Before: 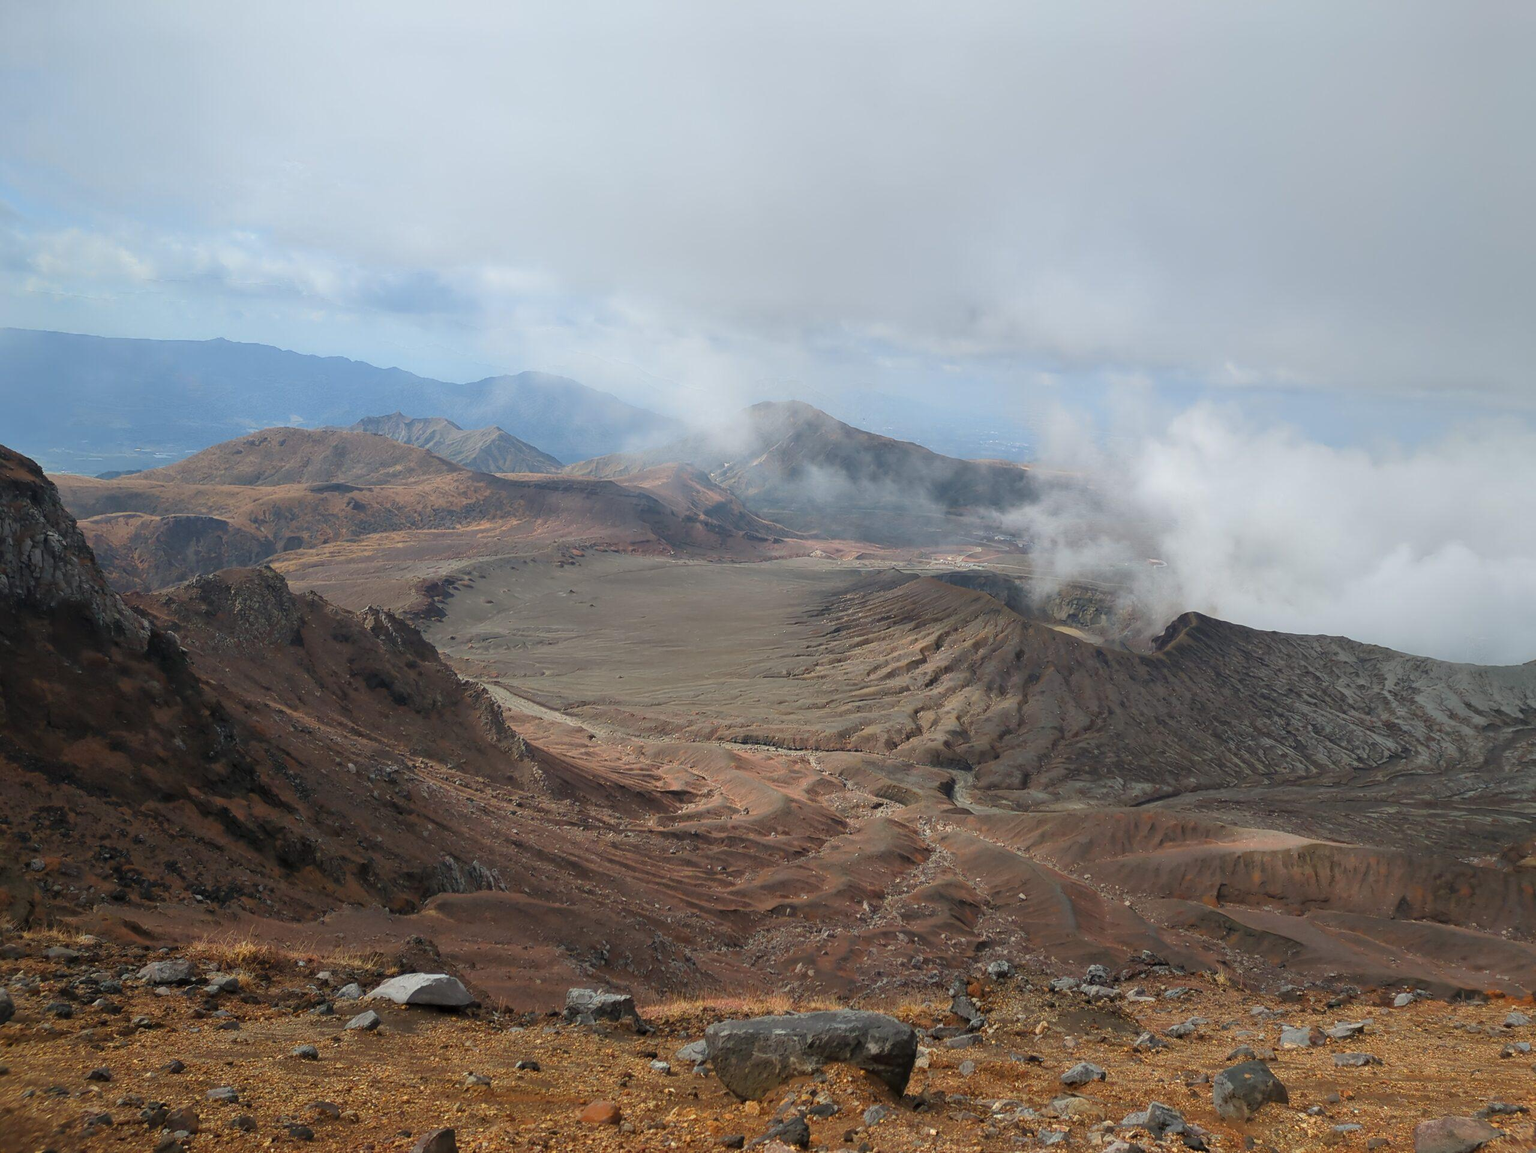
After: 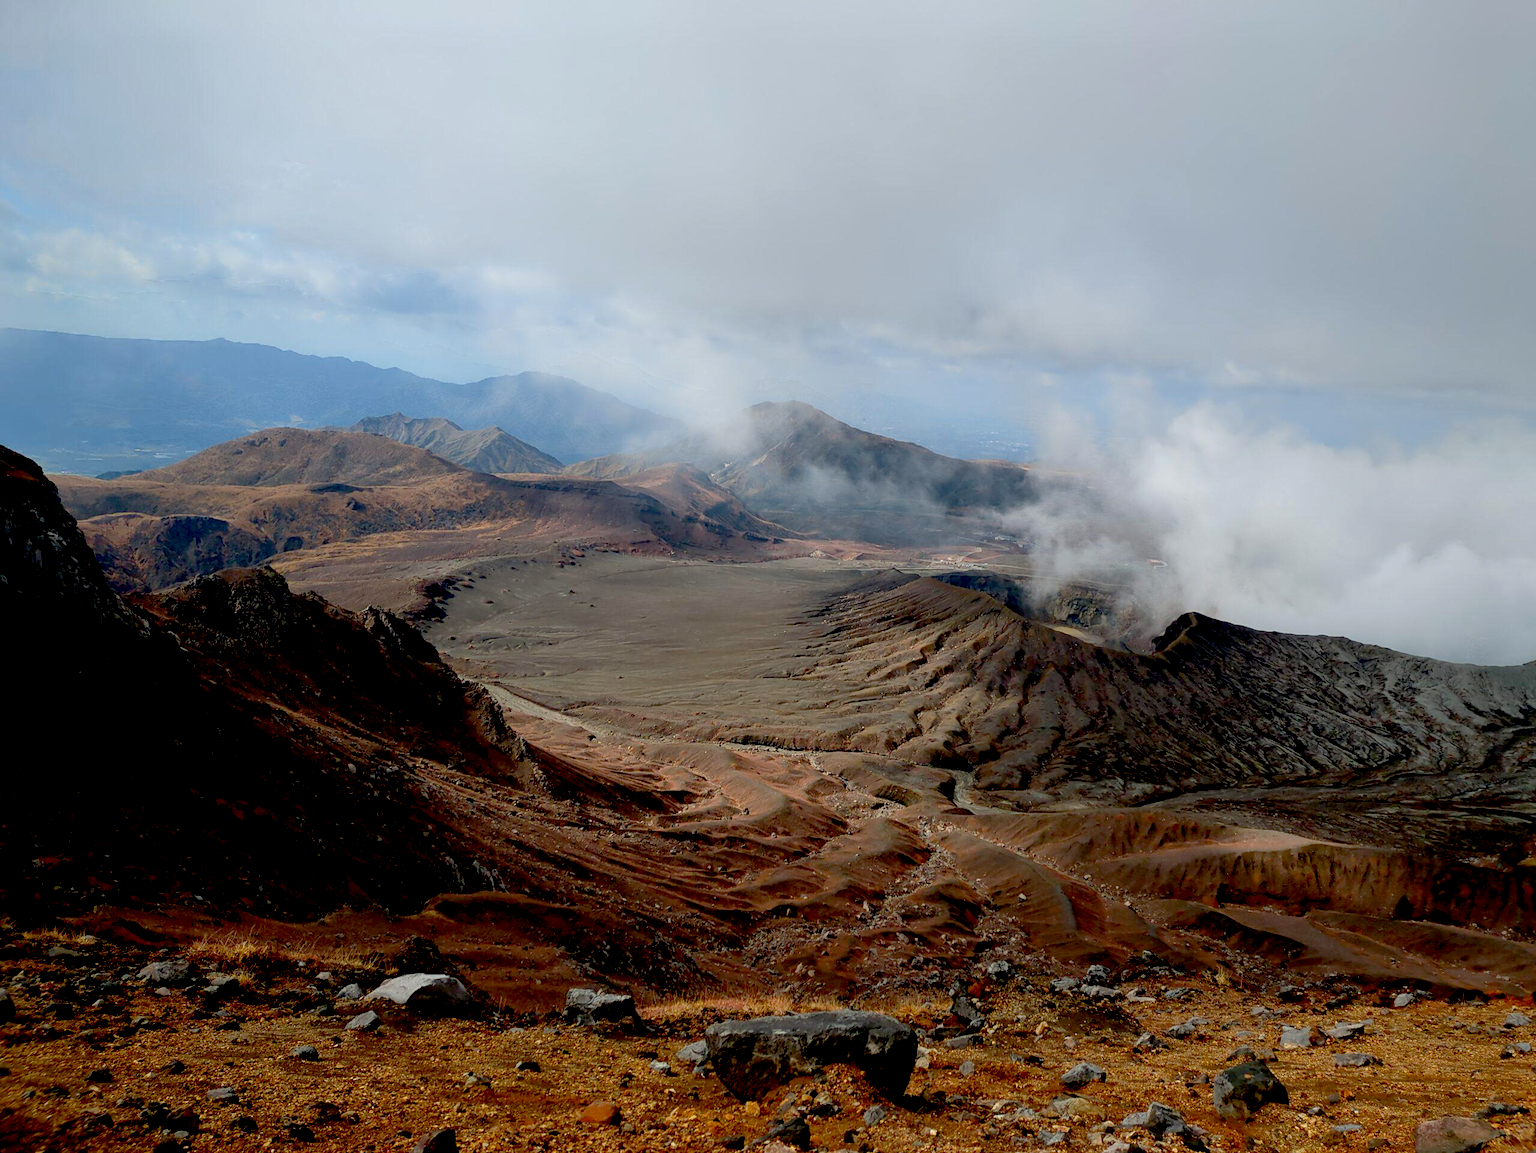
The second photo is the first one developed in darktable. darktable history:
exposure: black level correction 0.056, exposure -0.038 EV, compensate exposure bias true, compensate highlight preservation false
